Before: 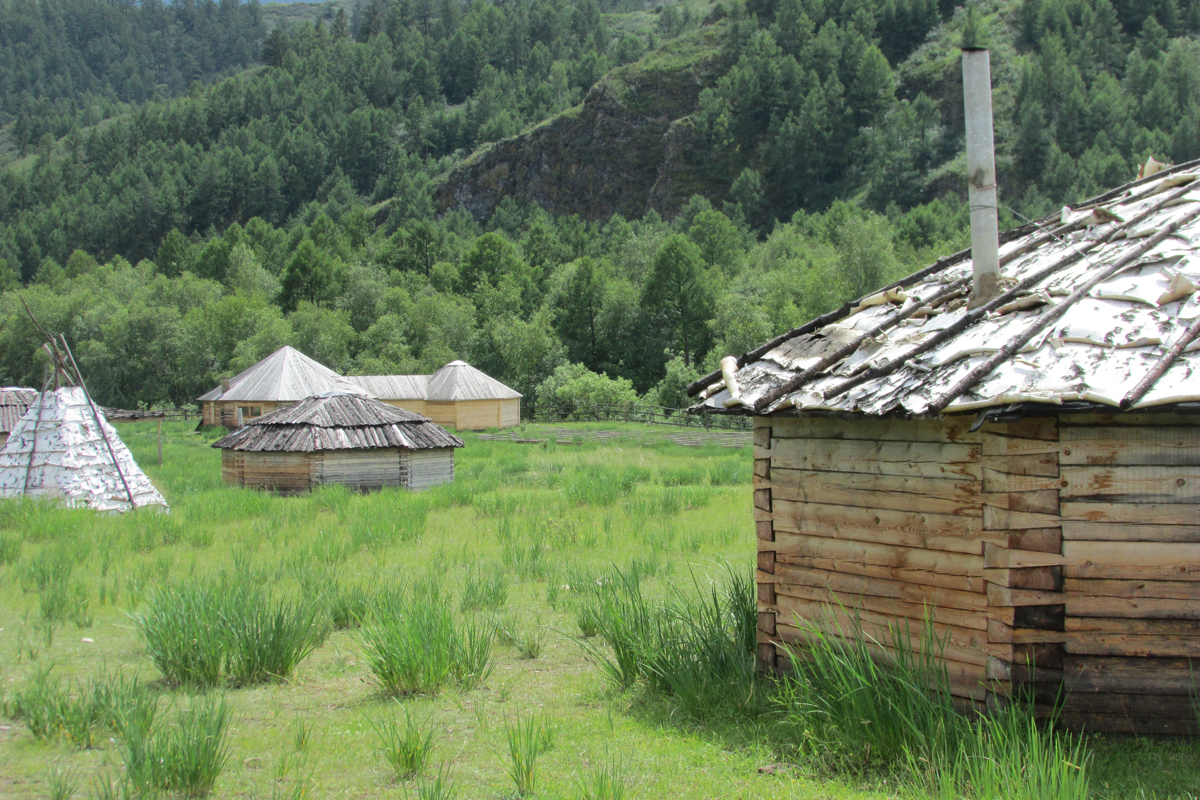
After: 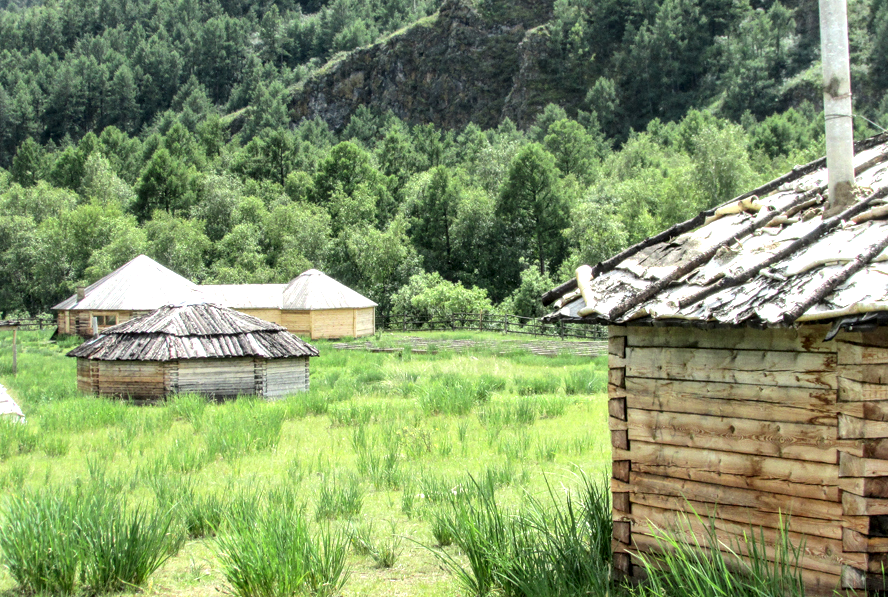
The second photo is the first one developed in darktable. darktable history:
local contrast: highlights 22%, shadows 72%, detail 170%
exposure: exposure 0.654 EV, compensate exposure bias true, compensate highlight preservation false
color correction: highlights b* 2.92
crop and rotate: left 12.157%, top 11.47%, right 13.825%, bottom 13.885%
